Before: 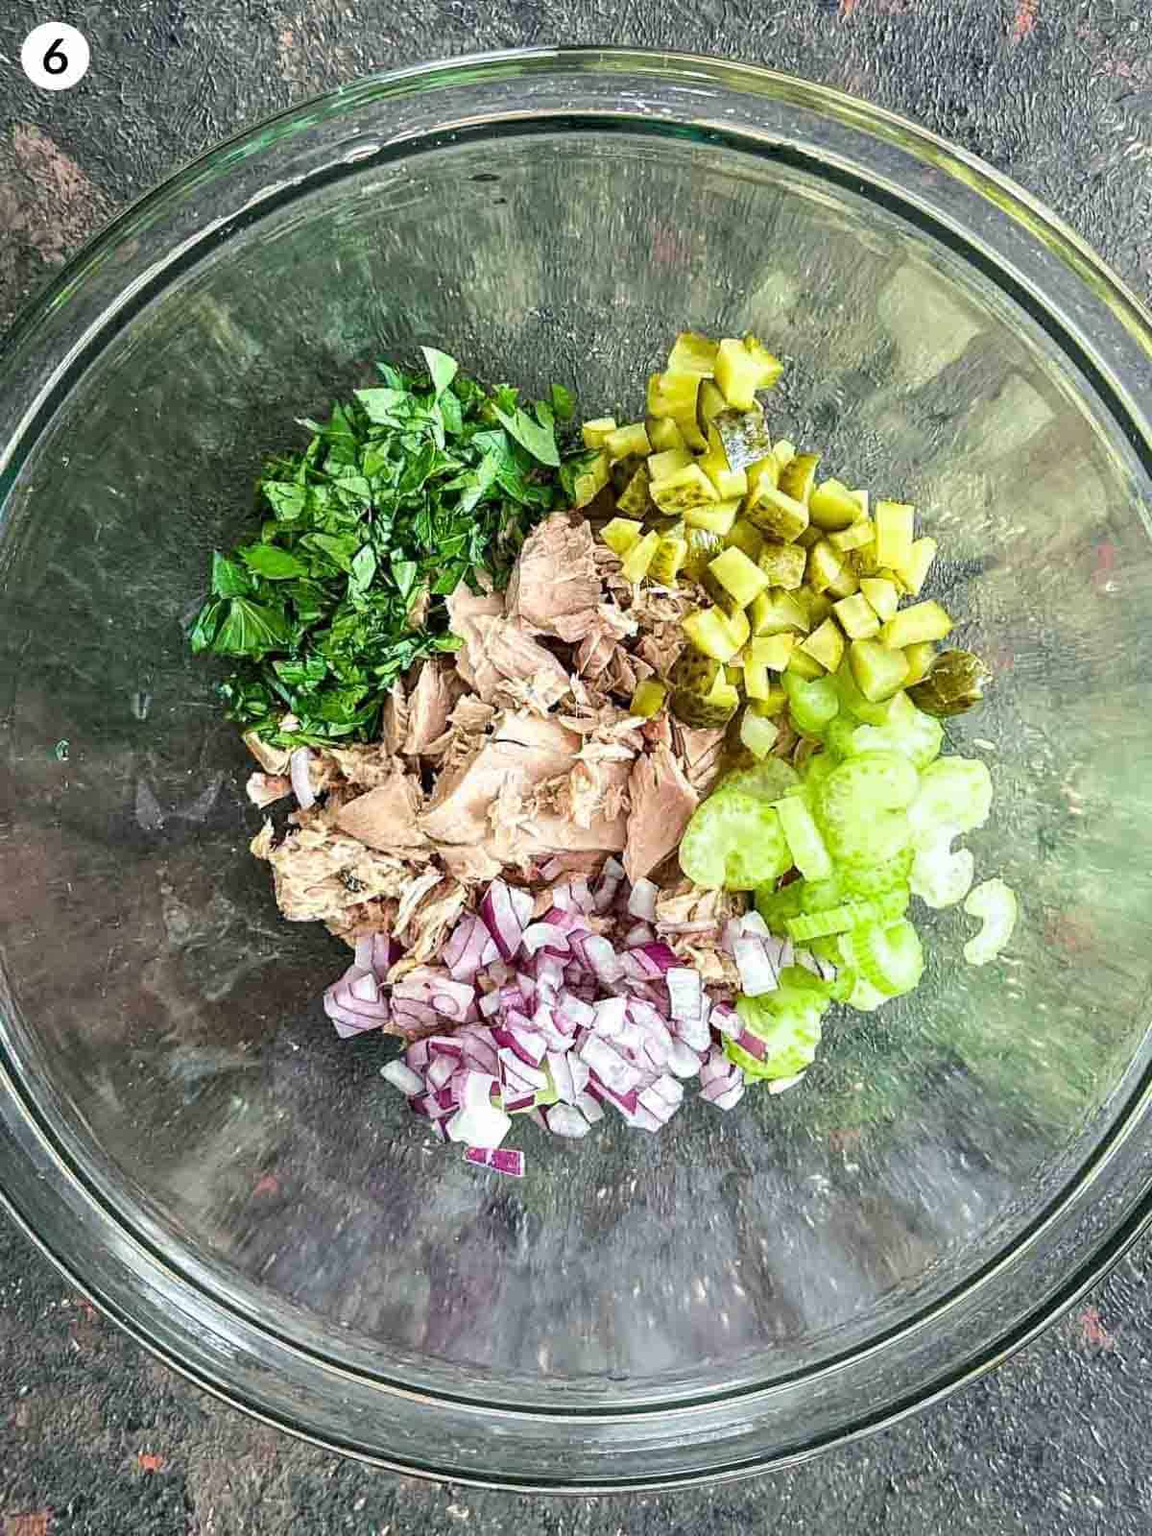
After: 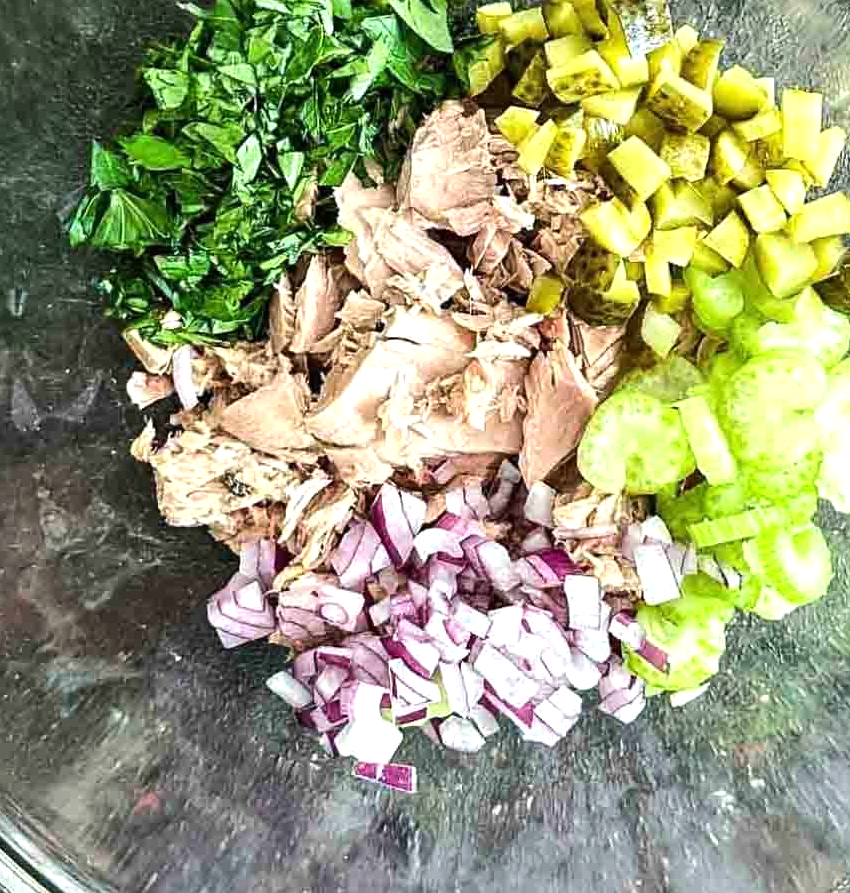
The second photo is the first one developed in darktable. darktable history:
crop: left 10.901%, top 27.113%, right 18.244%, bottom 17.041%
color zones: curves: ch0 [(0.25, 0.5) (0.423, 0.5) (0.443, 0.5) (0.521, 0.756) (0.568, 0.5) (0.576, 0.5) (0.75, 0.5)]; ch1 [(0.25, 0.5) (0.423, 0.5) (0.443, 0.5) (0.539, 0.873) (0.624, 0.565) (0.631, 0.5) (0.75, 0.5)]
tone equalizer: -8 EV -0.441 EV, -7 EV -0.395 EV, -6 EV -0.334 EV, -5 EV -0.21 EV, -3 EV 0.231 EV, -2 EV 0.35 EV, -1 EV 0.399 EV, +0 EV 0.422 EV, edges refinement/feathering 500, mask exposure compensation -1.57 EV, preserve details no
